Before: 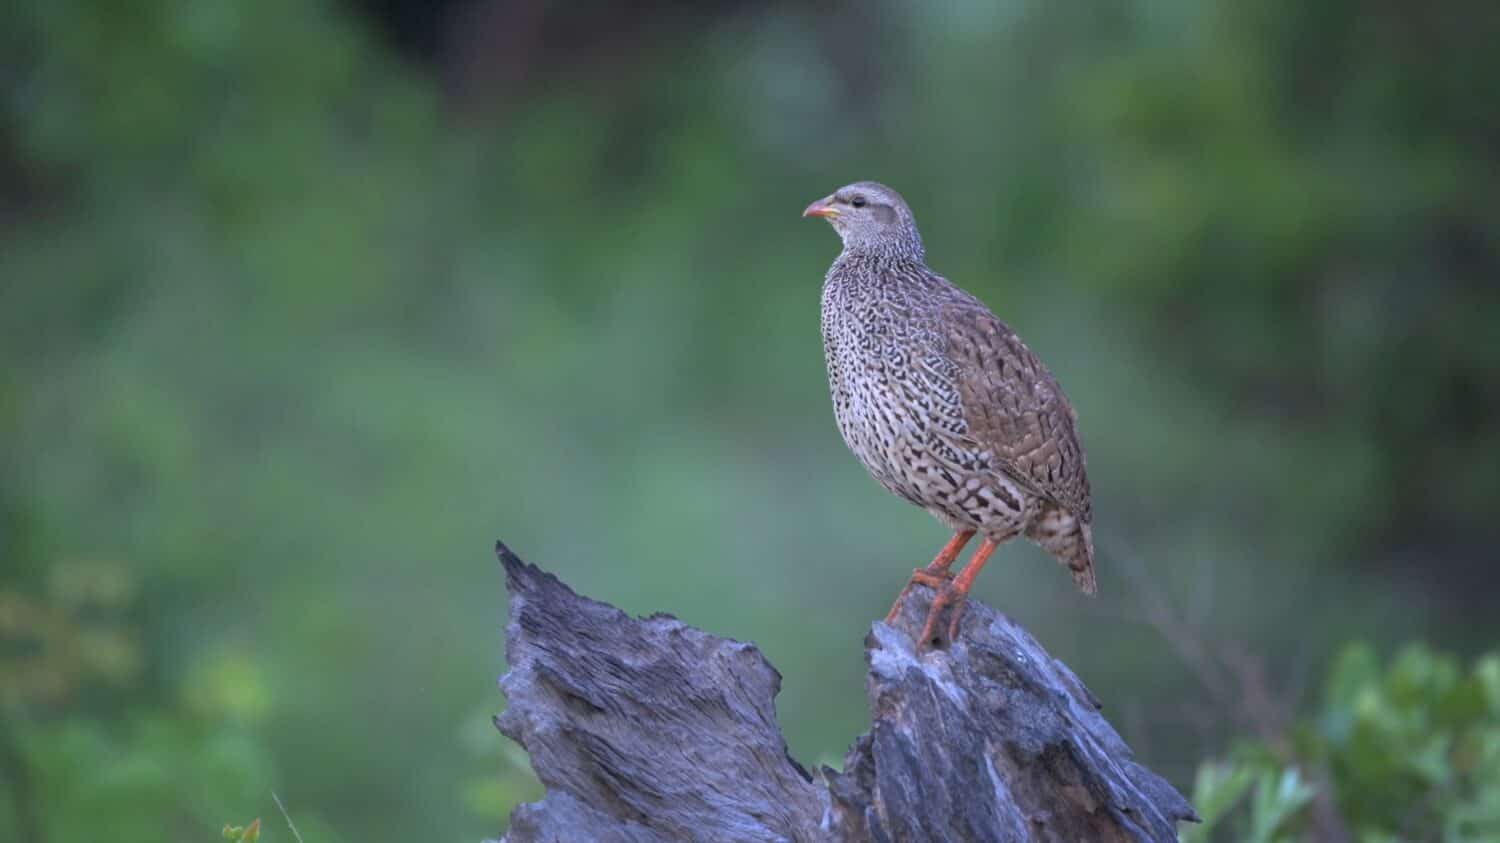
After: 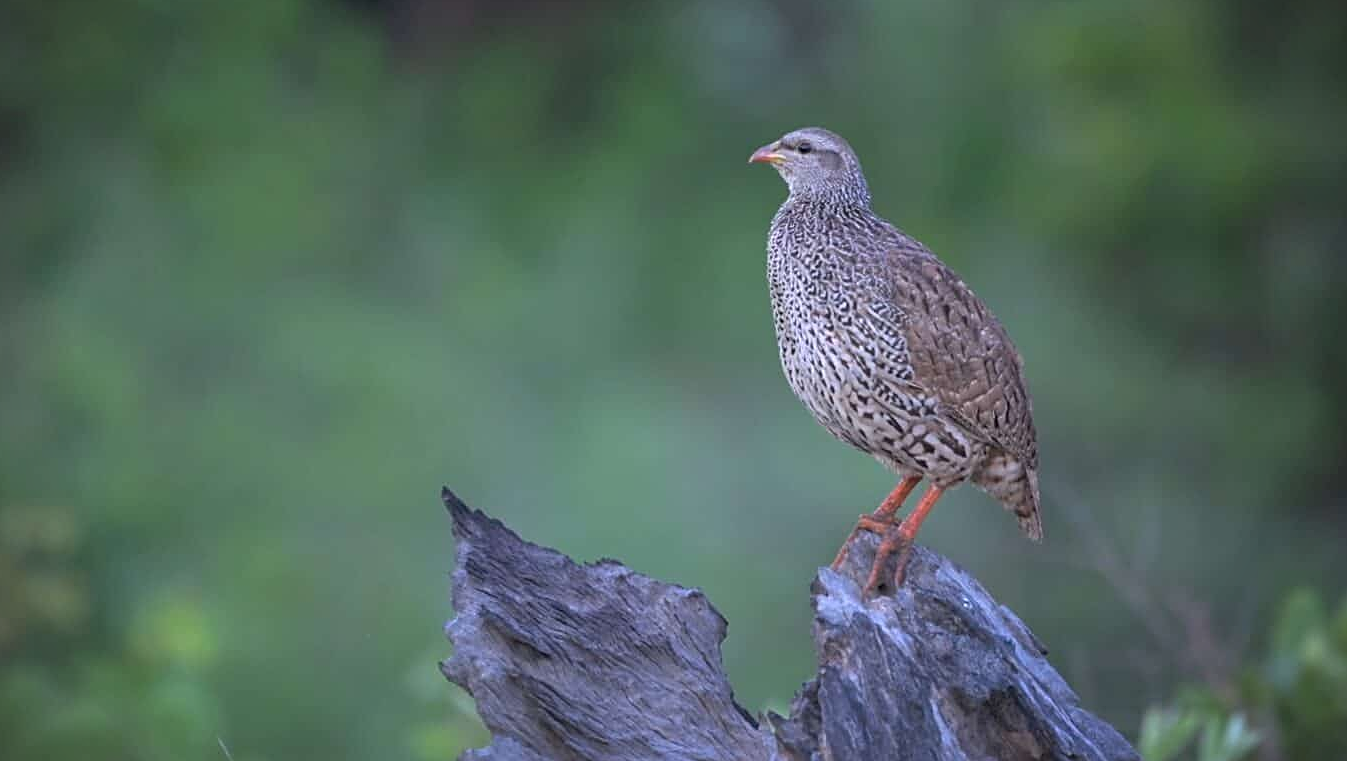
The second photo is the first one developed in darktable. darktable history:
crop: left 3.662%, top 6.498%, right 6.531%, bottom 3.229%
sharpen: on, module defaults
vignetting: fall-off start 88.3%, fall-off radius 43.15%, width/height ratio 1.154
